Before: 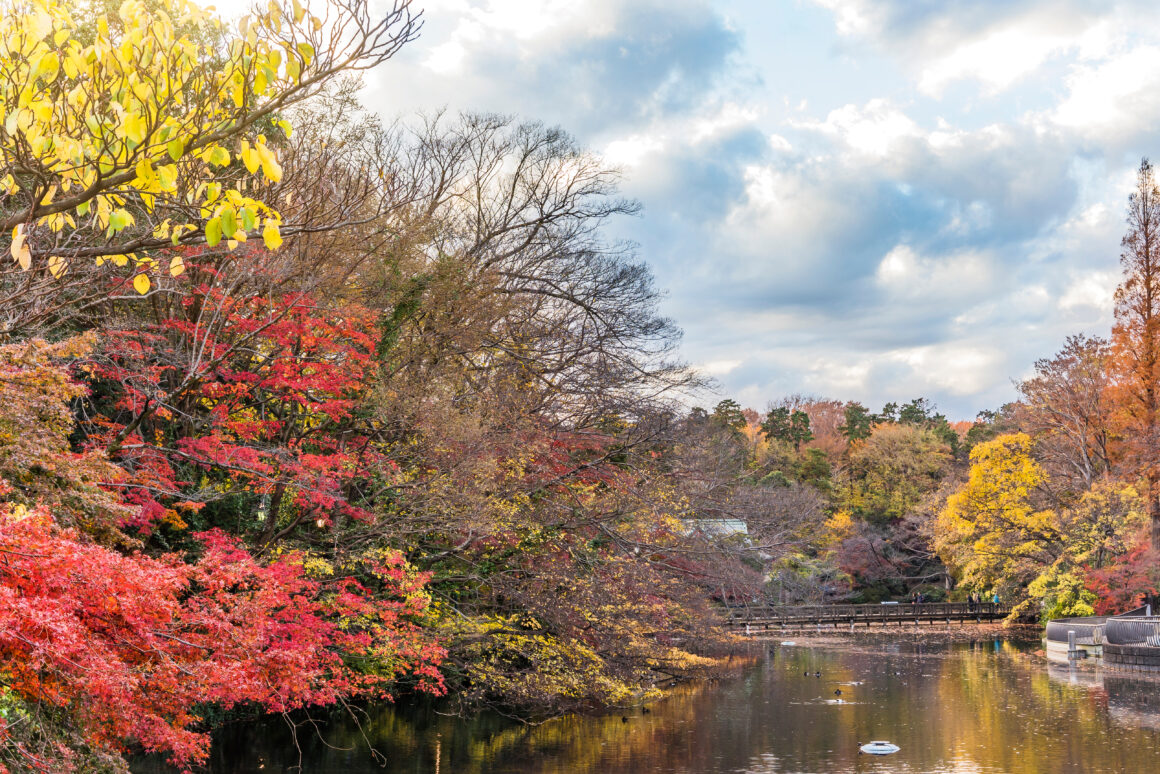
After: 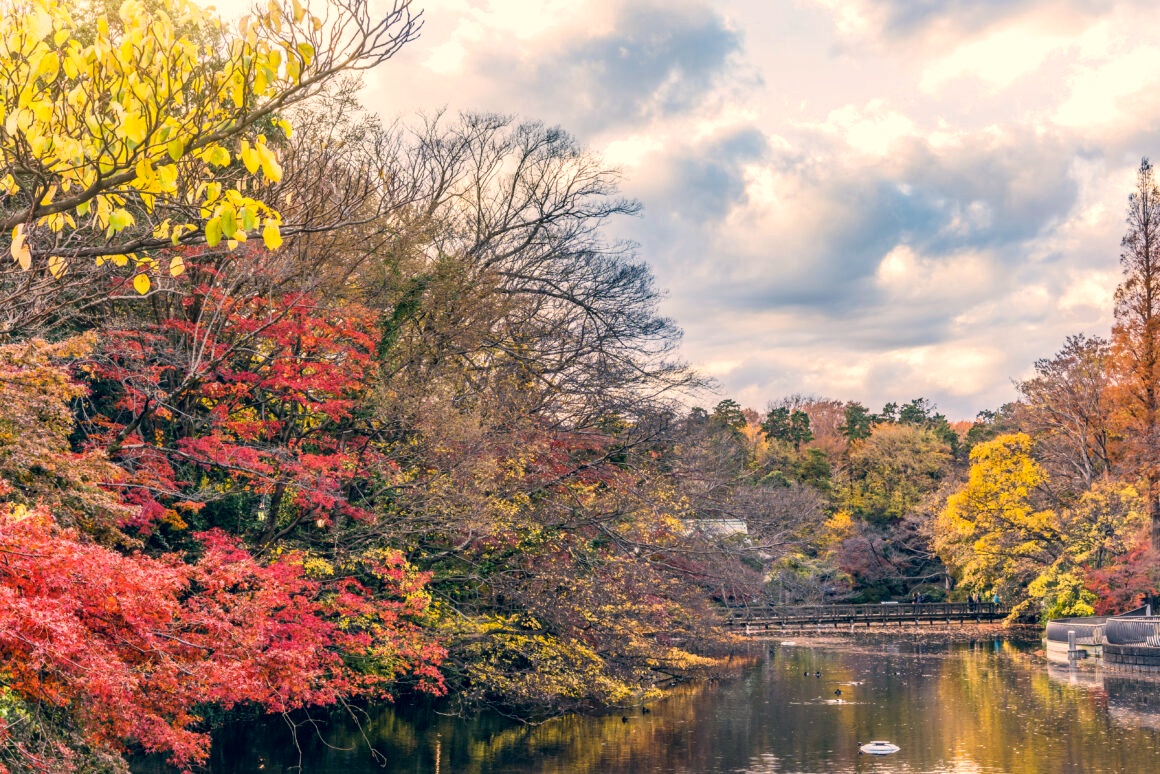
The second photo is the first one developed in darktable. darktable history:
local contrast: on, module defaults
color correction: highlights a* 10.32, highlights b* 14.66, shadows a* -9.59, shadows b* -15.02
